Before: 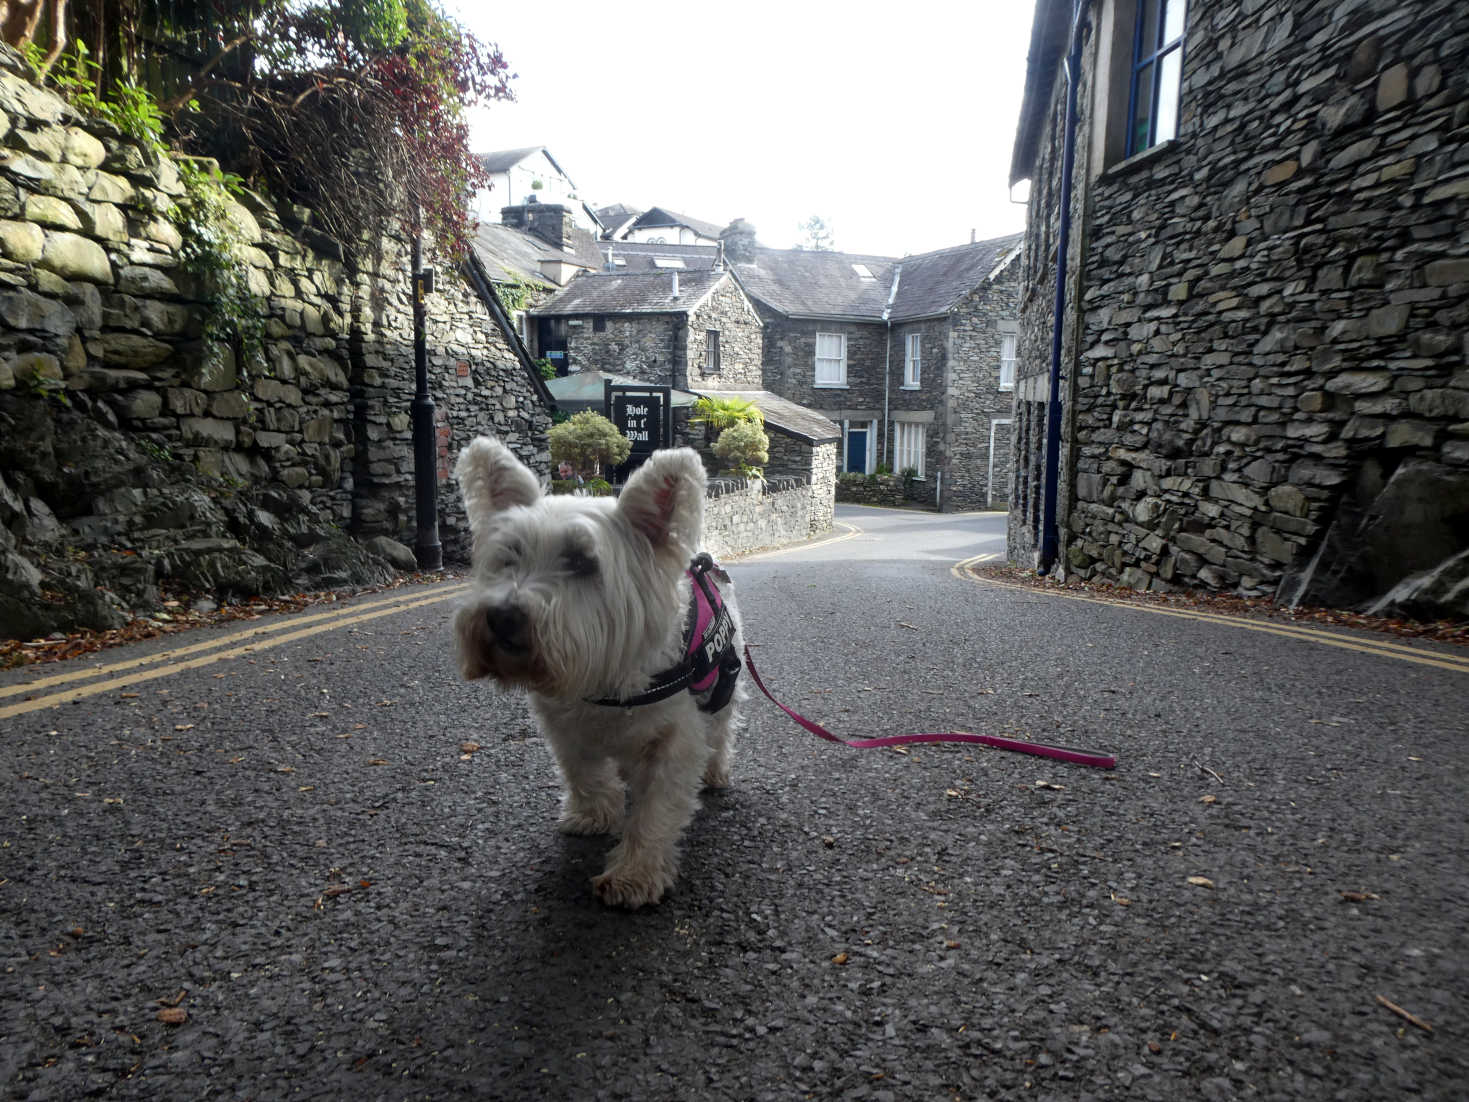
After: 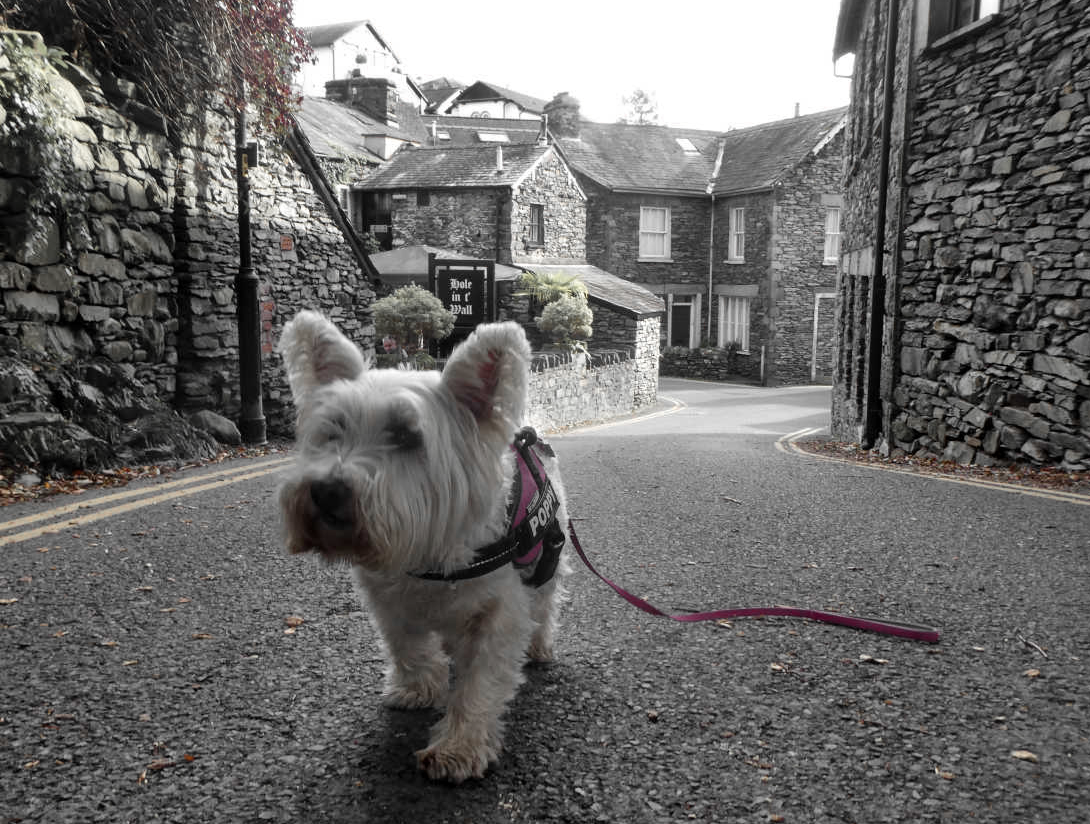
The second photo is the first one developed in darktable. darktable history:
crop and rotate: left 12.018%, top 11.465%, right 13.764%, bottom 13.713%
shadows and highlights: low approximation 0.01, soften with gaussian
color zones: curves: ch0 [(0, 0.447) (0.184, 0.543) (0.323, 0.476) (0.429, 0.445) (0.571, 0.443) (0.714, 0.451) (0.857, 0.452) (1, 0.447)]; ch1 [(0, 0.464) (0.176, 0.46) (0.287, 0.177) (0.429, 0.002) (0.571, 0) (0.714, 0) (0.857, 0) (1, 0.464)]
